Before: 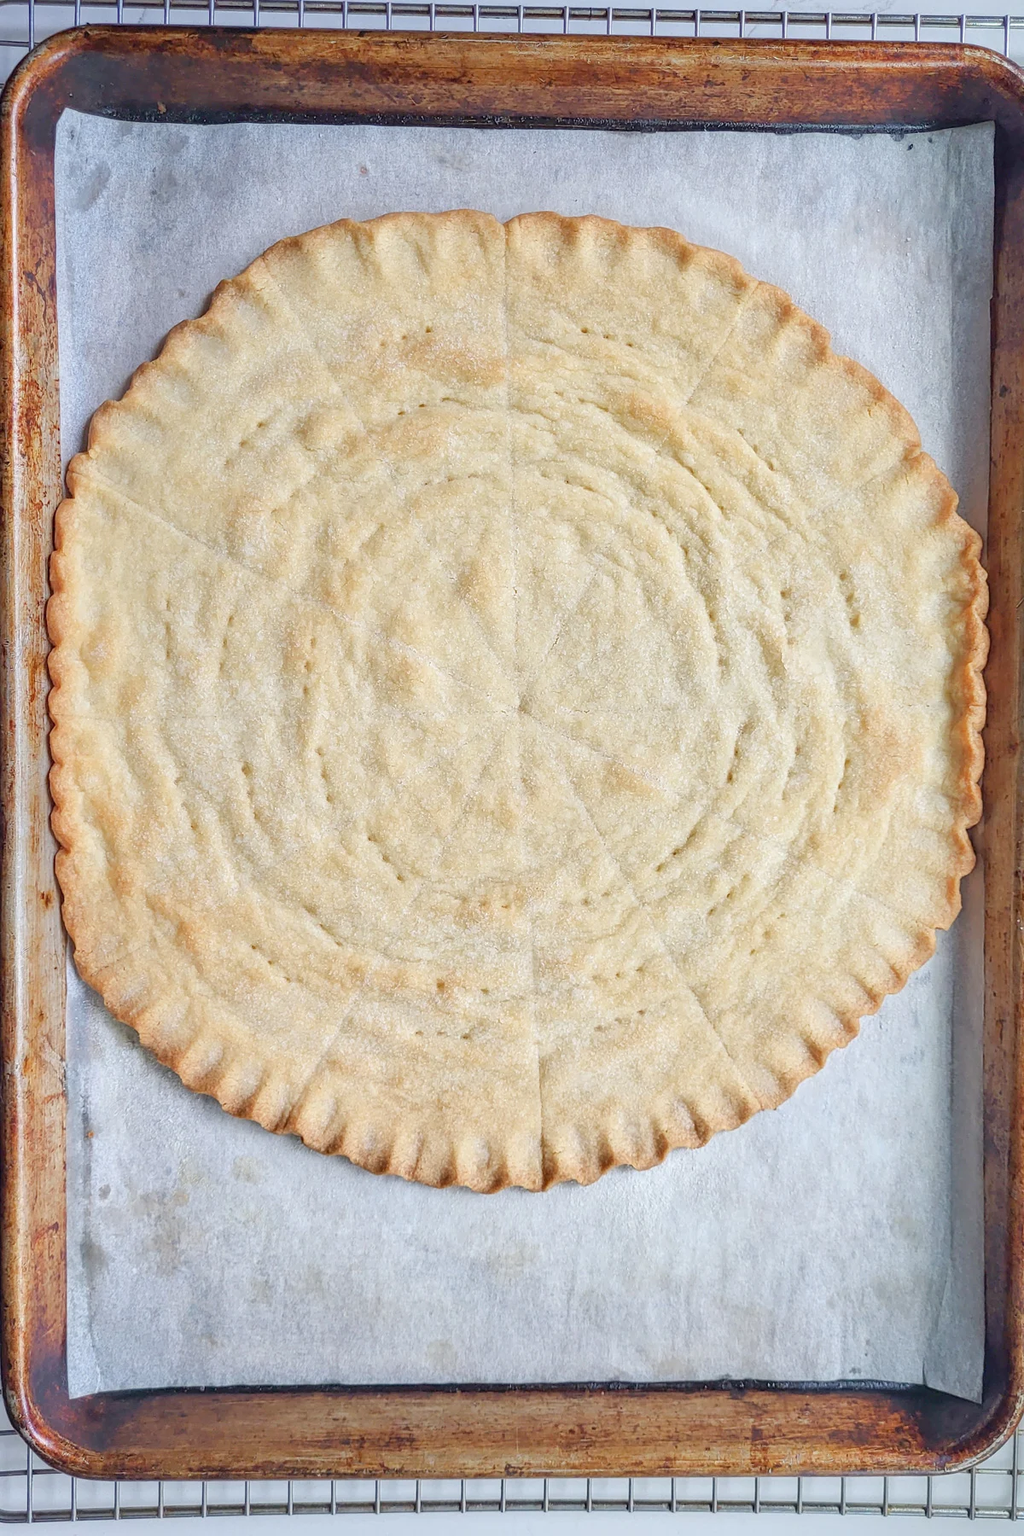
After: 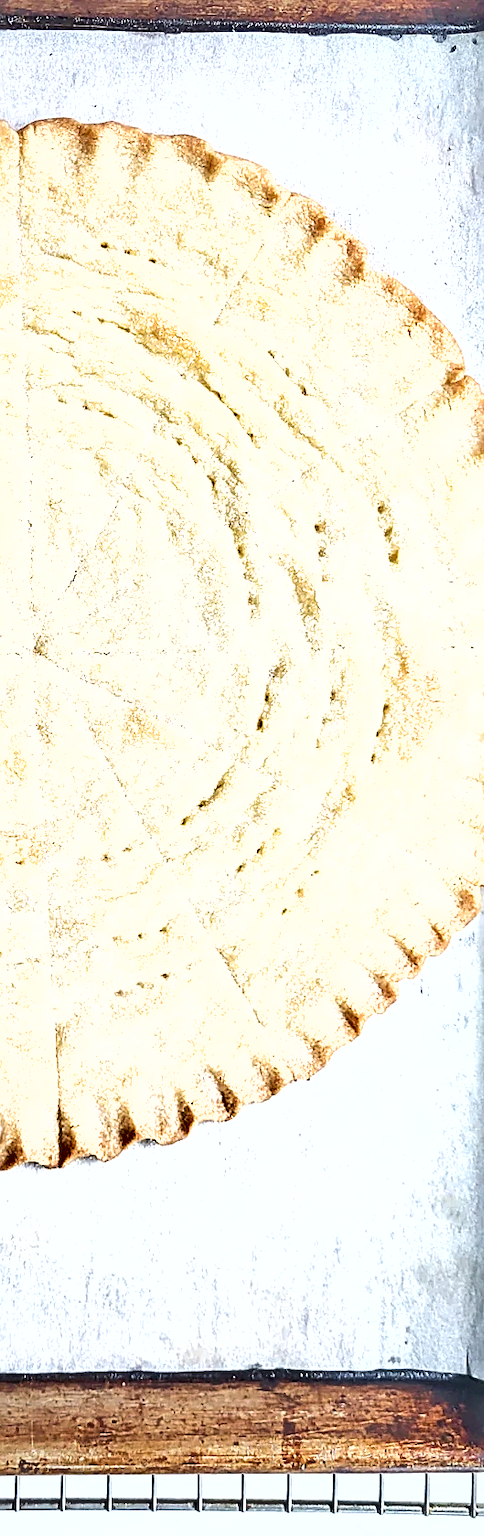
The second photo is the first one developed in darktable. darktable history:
exposure: exposure 1 EV, compensate highlight preservation false
sharpen: radius 2.543, amount 0.636
color correction: saturation 0.85
shadows and highlights: low approximation 0.01, soften with gaussian
crop: left 47.628%, top 6.643%, right 7.874%
